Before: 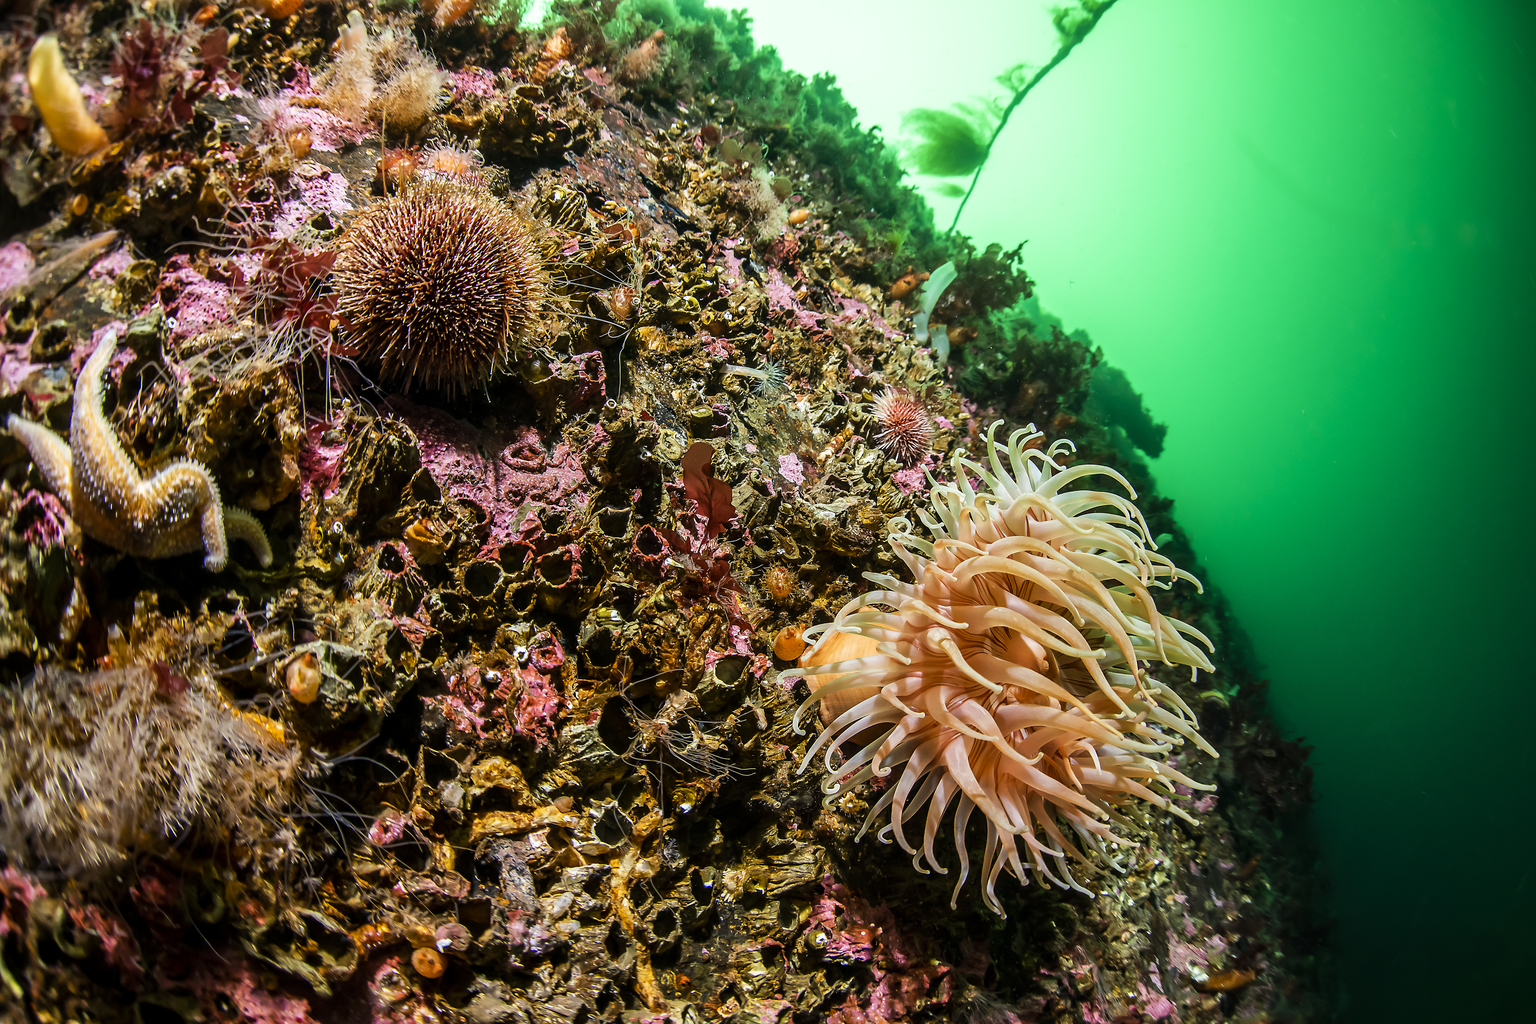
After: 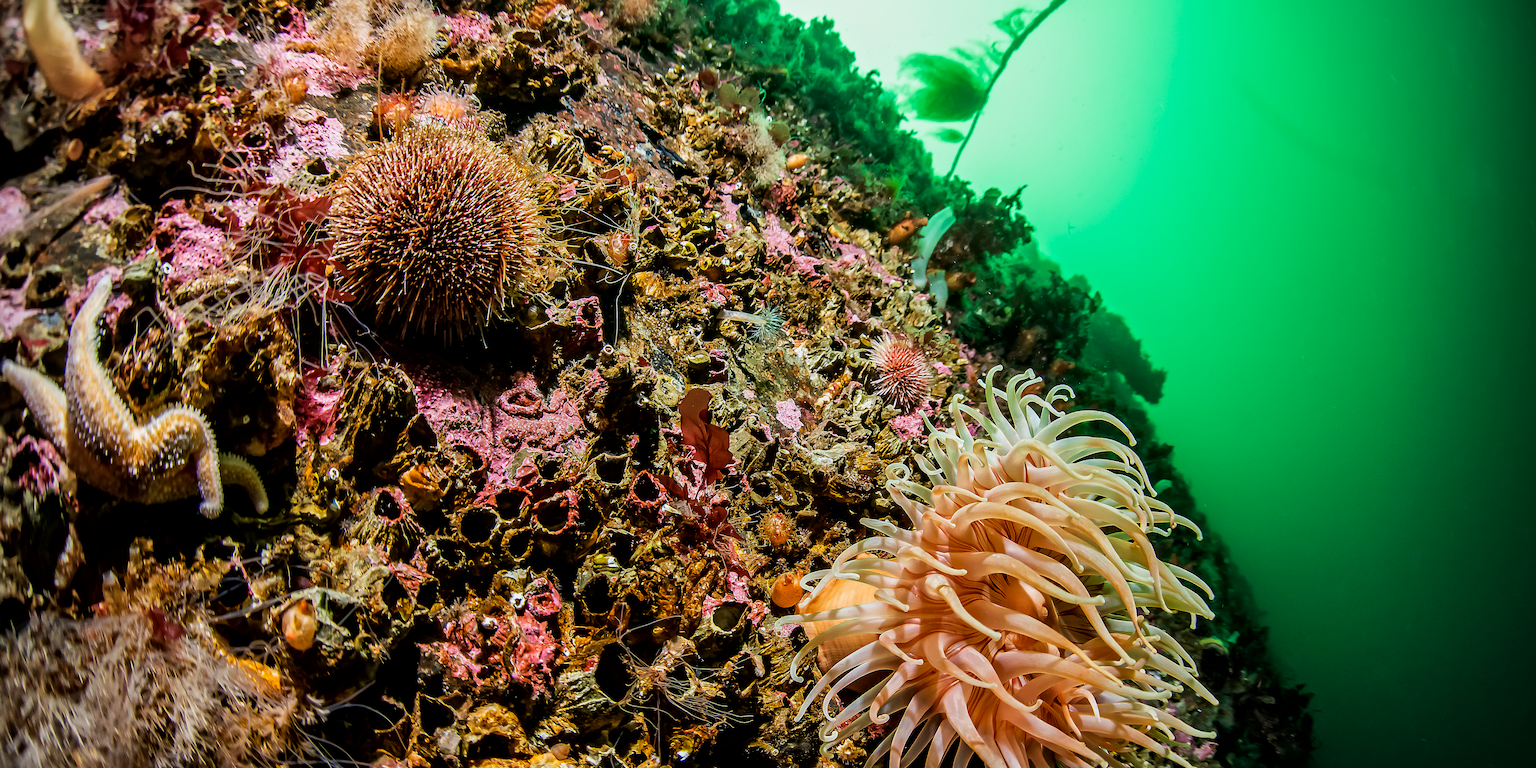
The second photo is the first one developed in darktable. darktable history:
local contrast: mode bilateral grid, contrast 20, coarseness 50, detail 130%, midtone range 0.2
crop: left 0.387%, top 5.469%, bottom 19.809%
exposure: black level correction 0.001, exposure -0.2 EV, compensate highlight preservation false
vignetting: unbound false
